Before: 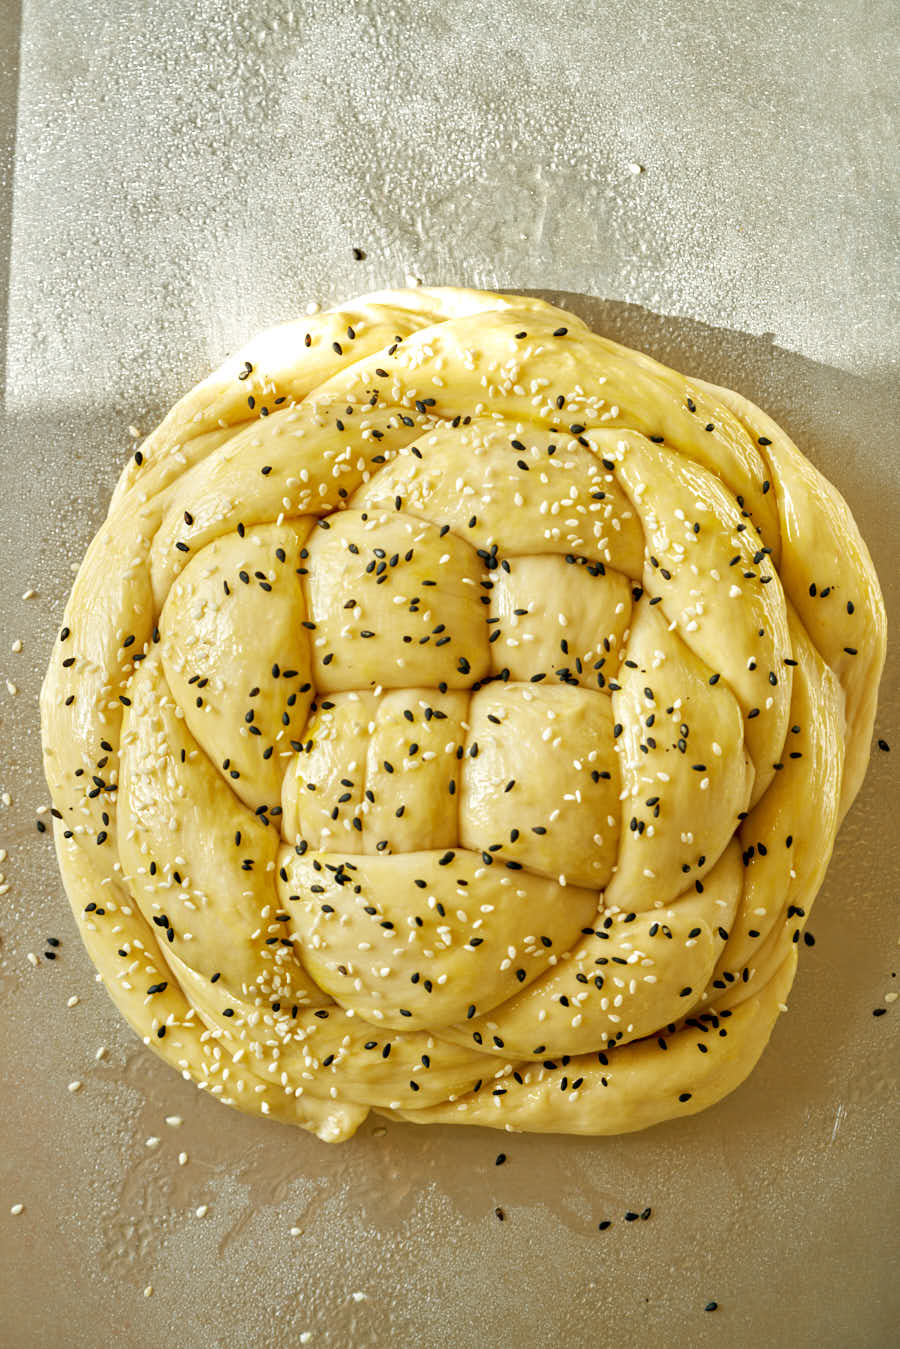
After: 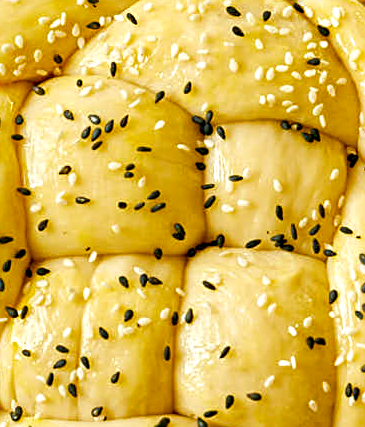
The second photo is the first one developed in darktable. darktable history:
exposure: exposure 0.151 EV, compensate highlight preservation false
crop: left 31.689%, top 32.223%, right 27.685%, bottom 36.059%
color balance rgb: highlights gain › chroma 1.044%, highlights gain › hue 60.26°, linear chroma grading › global chroma 14.75%, perceptual saturation grading › global saturation 20%, perceptual saturation grading › highlights -25.829%, perceptual saturation grading › shadows 23.966%
sharpen: on, module defaults
